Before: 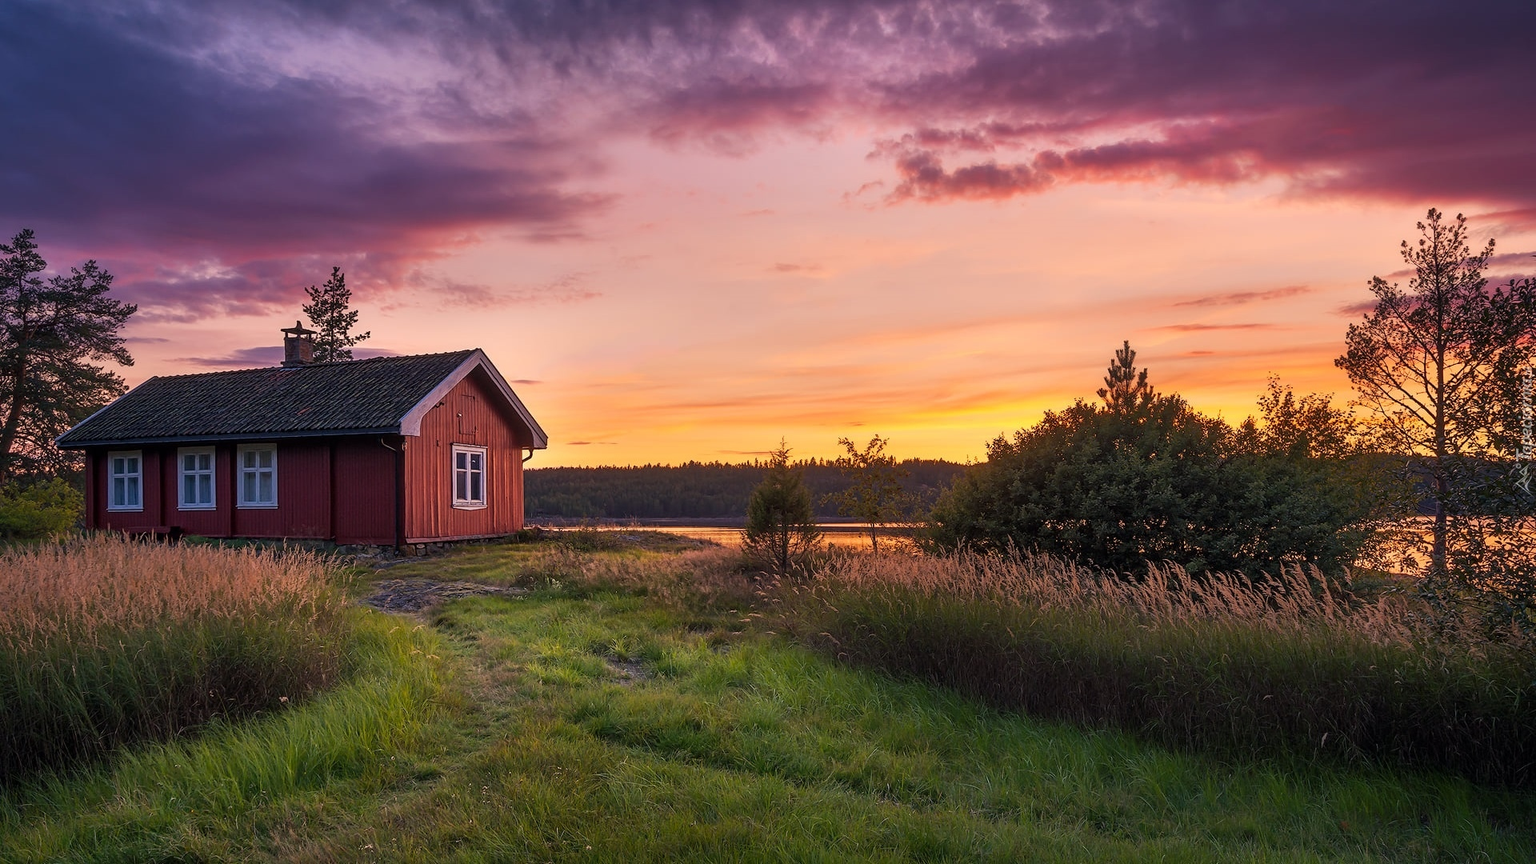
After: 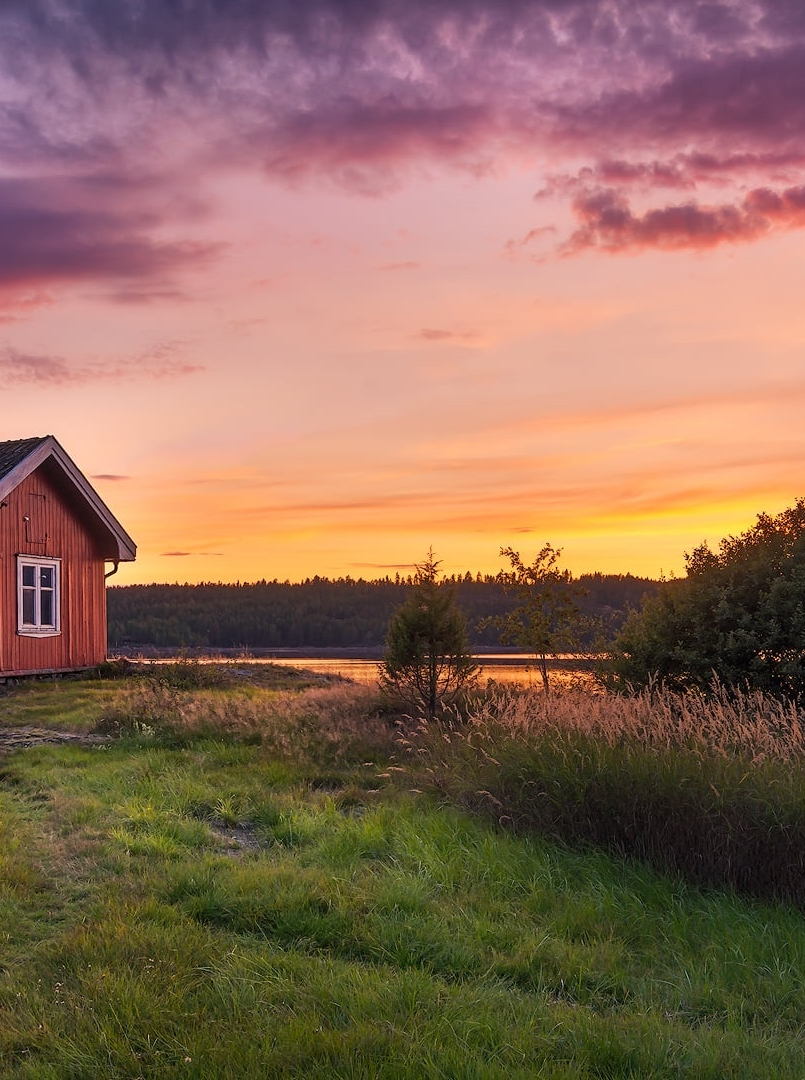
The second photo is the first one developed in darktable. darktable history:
crop: left 28.588%, right 29.47%
